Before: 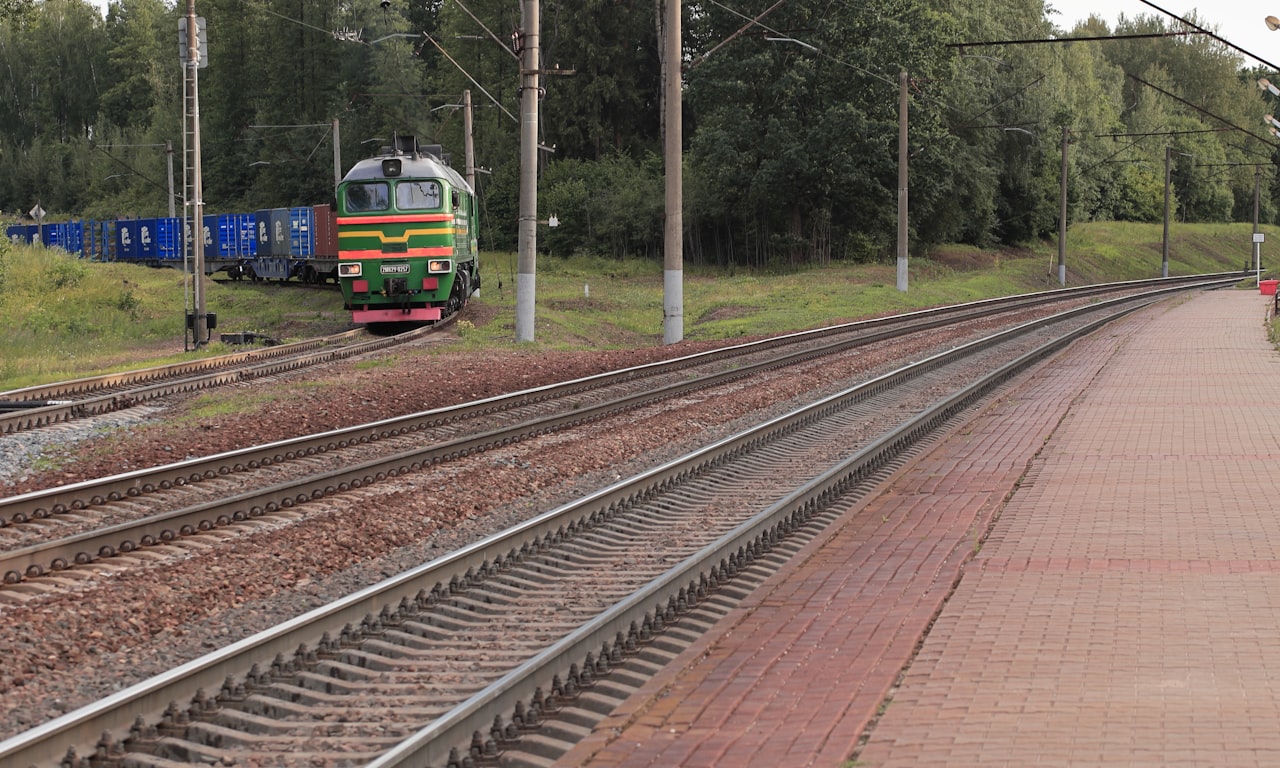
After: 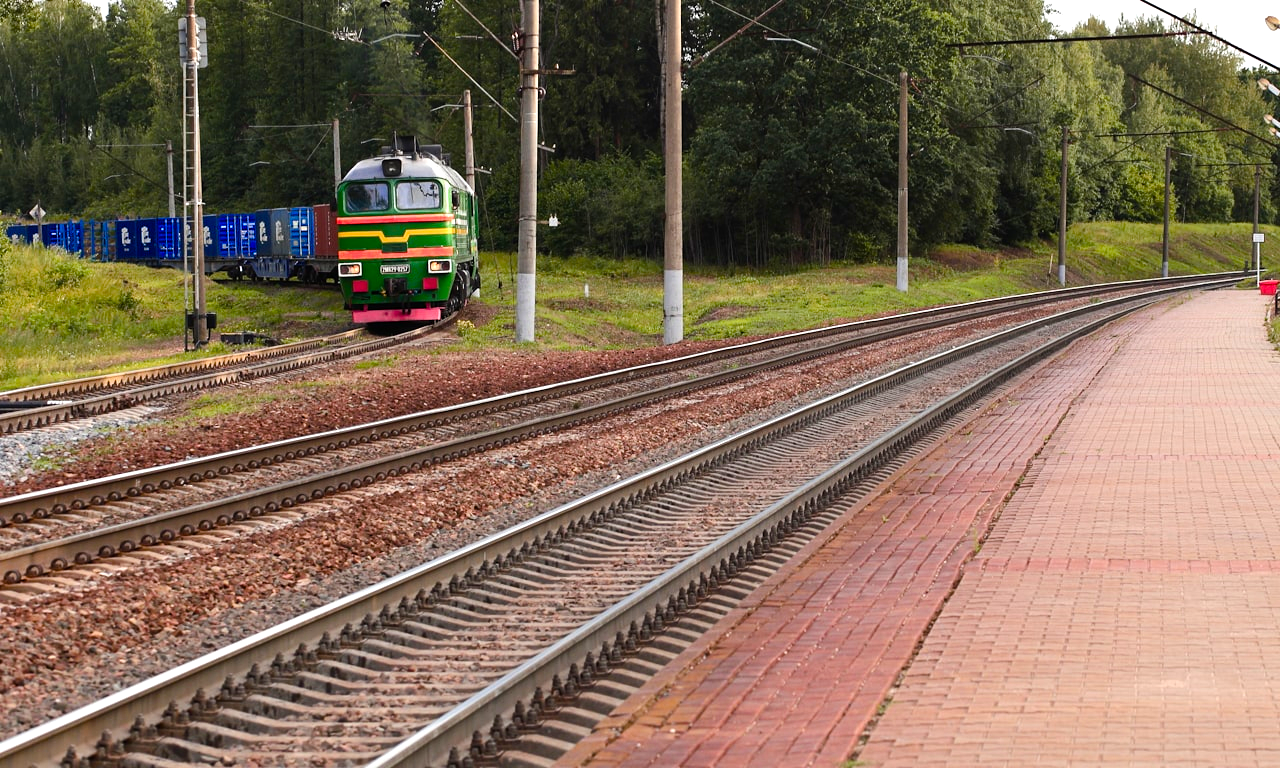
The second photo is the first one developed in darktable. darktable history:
color balance rgb: linear chroma grading › global chroma 18.9%, perceptual saturation grading › global saturation 20%, perceptual saturation grading › highlights -25%, perceptual saturation grading › shadows 50%, global vibrance 18.93%
tone equalizer: -8 EV -0.75 EV, -7 EV -0.7 EV, -6 EV -0.6 EV, -5 EV -0.4 EV, -3 EV 0.4 EV, -2 EV 0.6 EV, -1 EV 0.7 EV, +0 EV 0.75 EV, edges refinement/feathering 500, mask exposure compensation -1.57 EV, preserve details no
